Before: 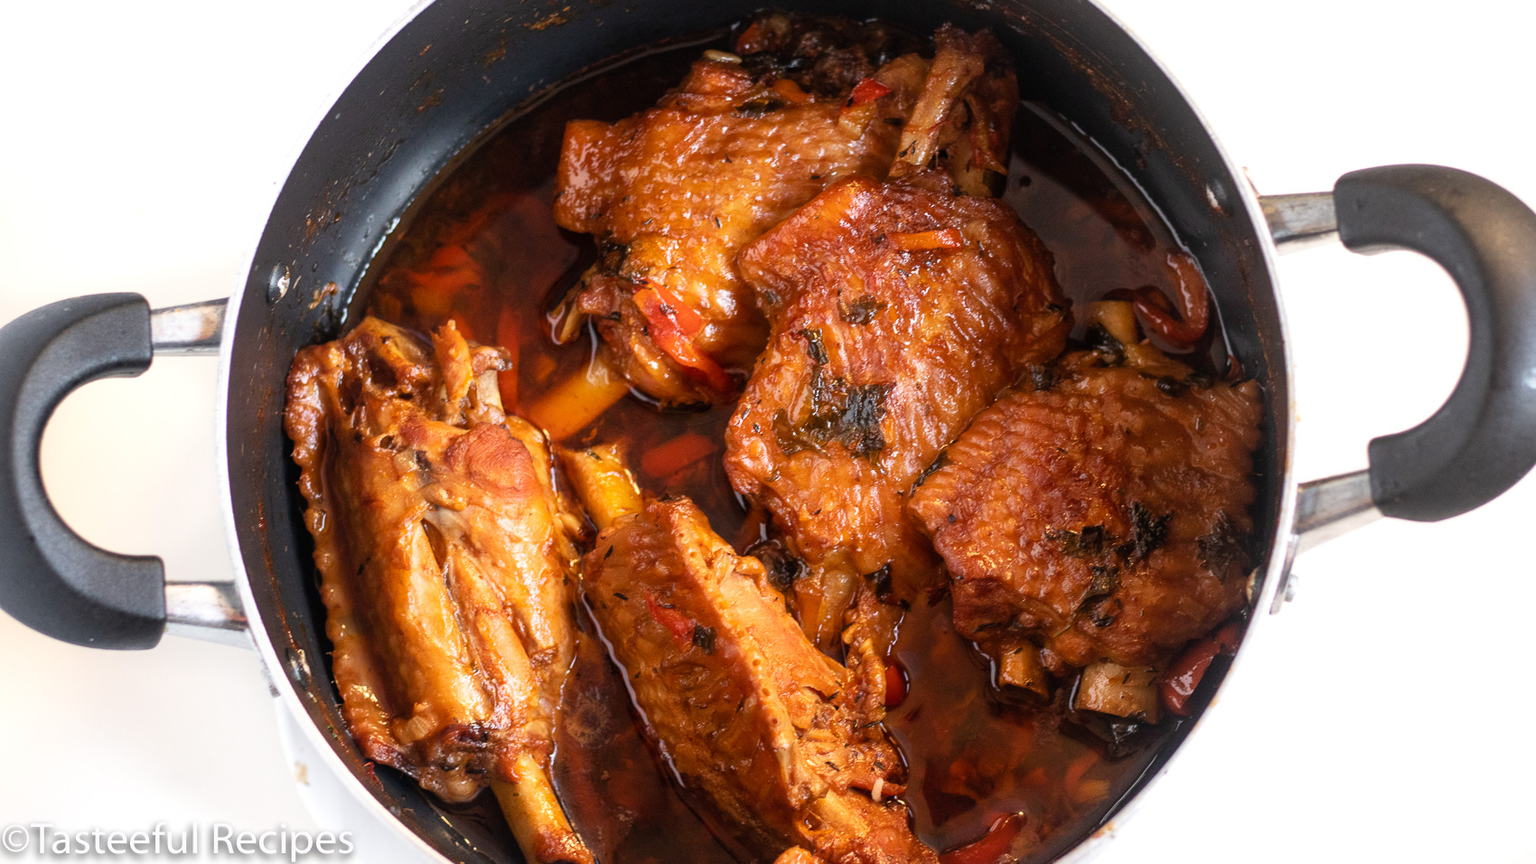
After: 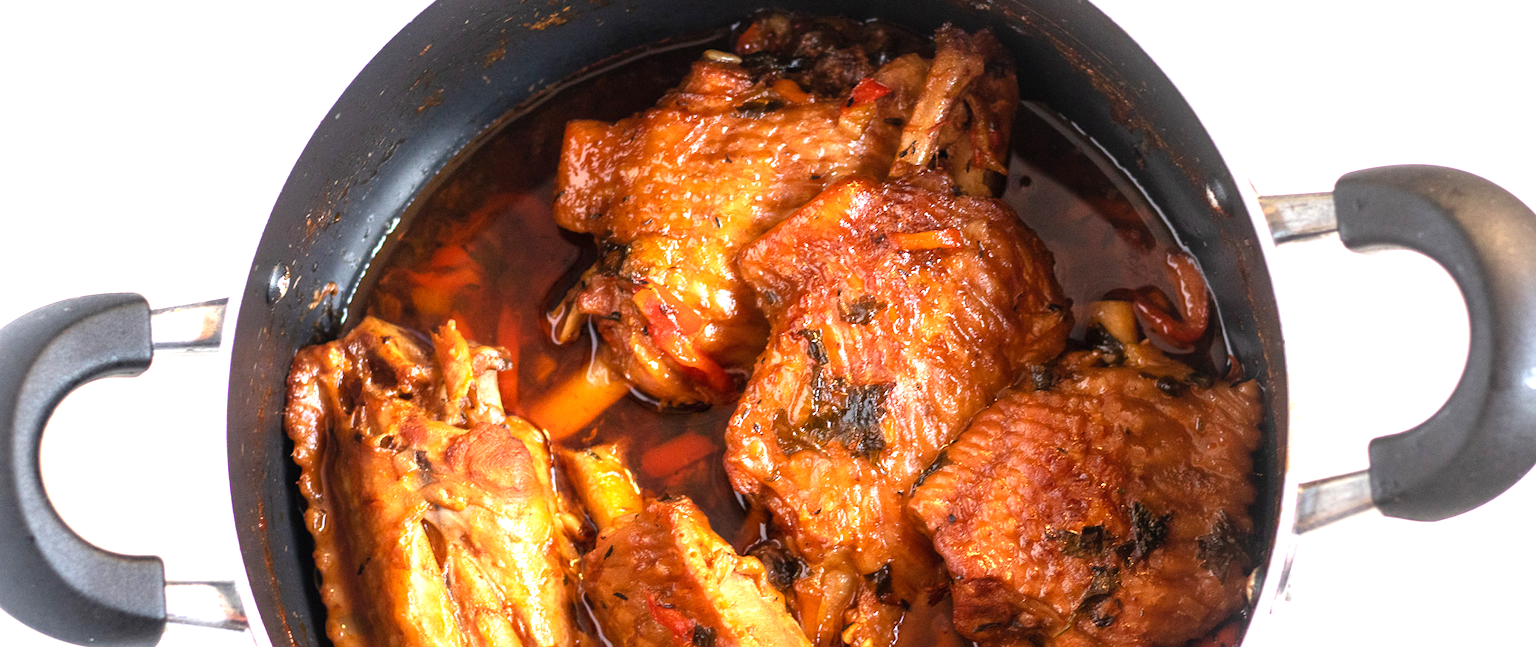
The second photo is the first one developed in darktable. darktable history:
crop: bottom 24.988%
exposure: exposure 0.785 EV, compensate highlight preservation false
